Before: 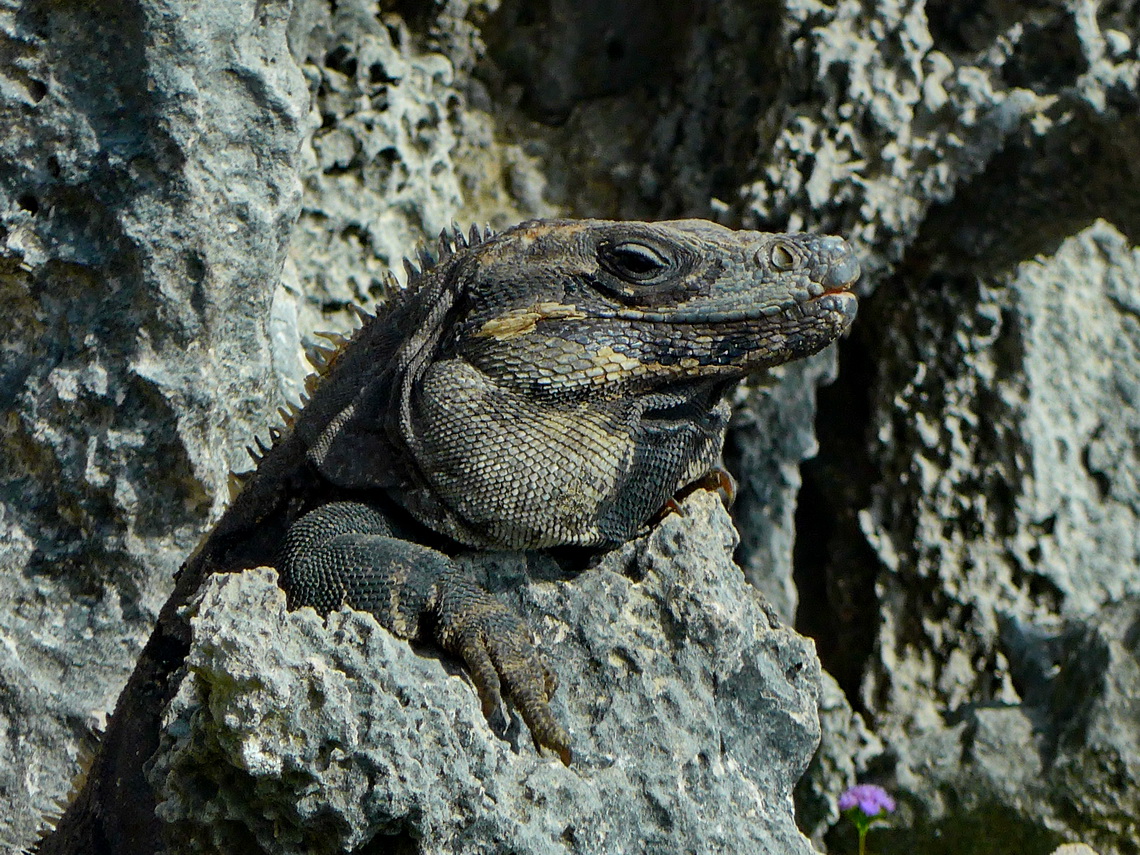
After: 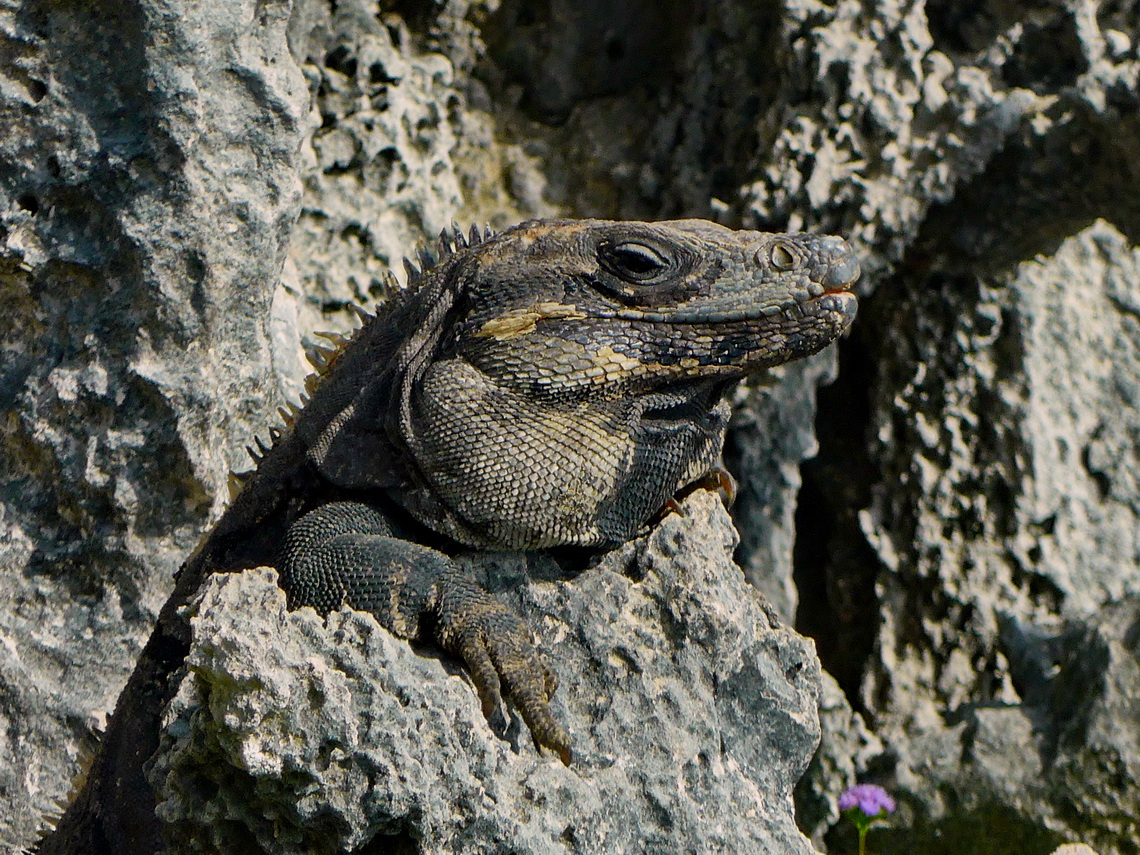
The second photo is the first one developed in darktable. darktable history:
color correction: highlights a* 7.34, highlights b* 4.37
shadows and highlights: shadows 0, highlights 40
sigmoid: contrast 1.22, skew 0.65
